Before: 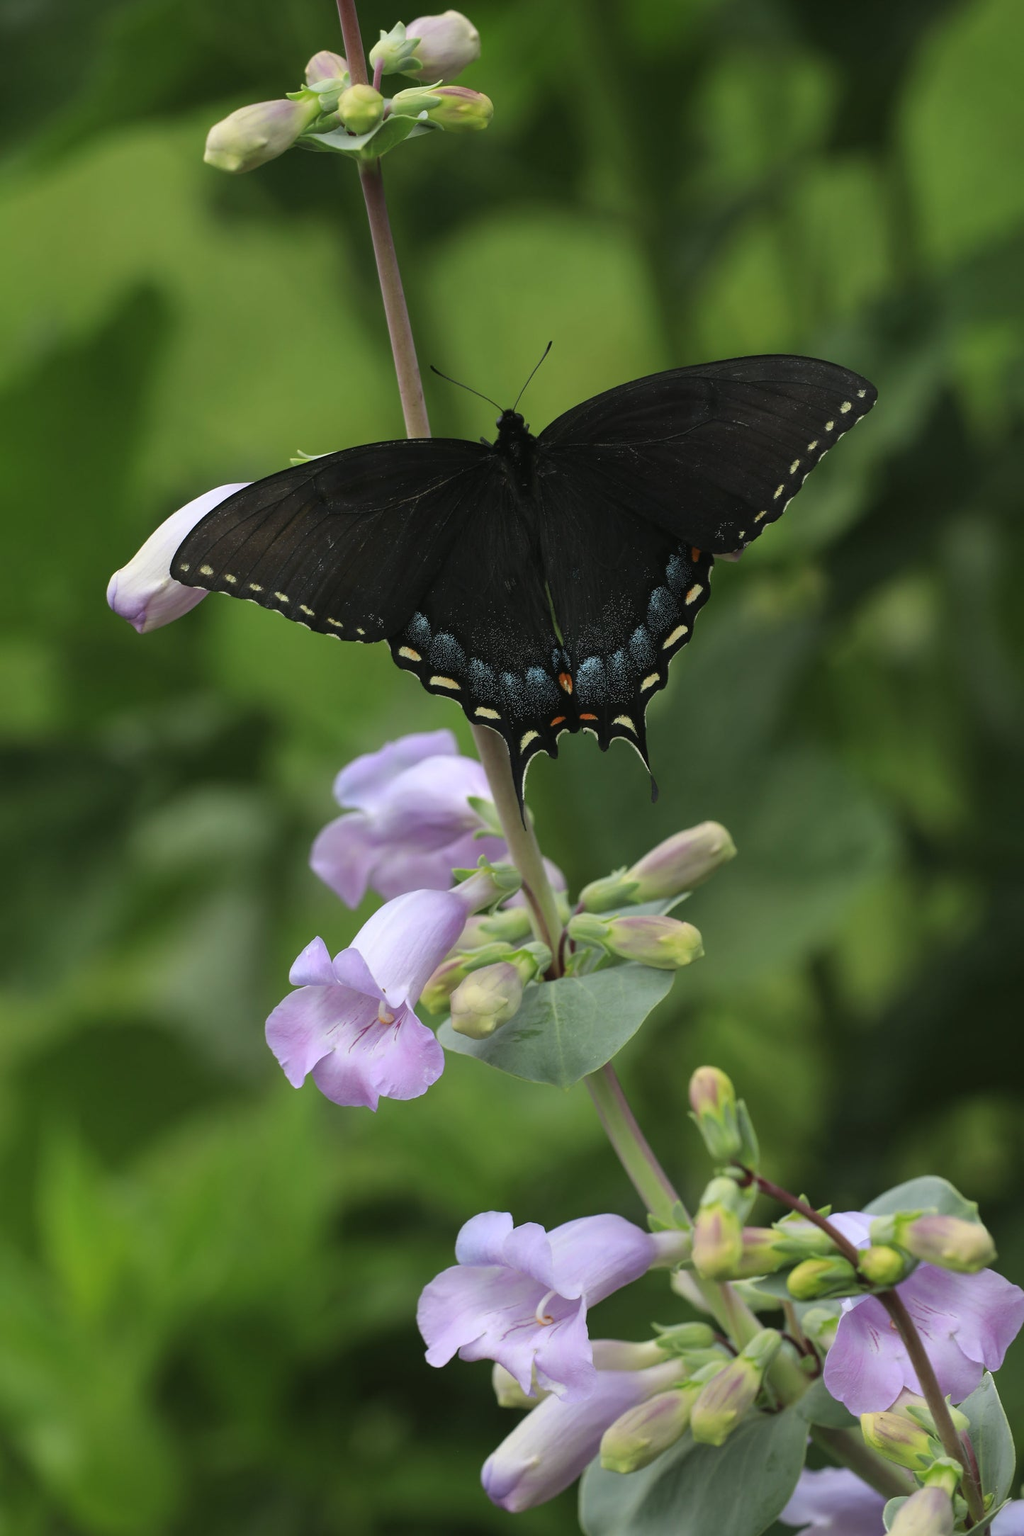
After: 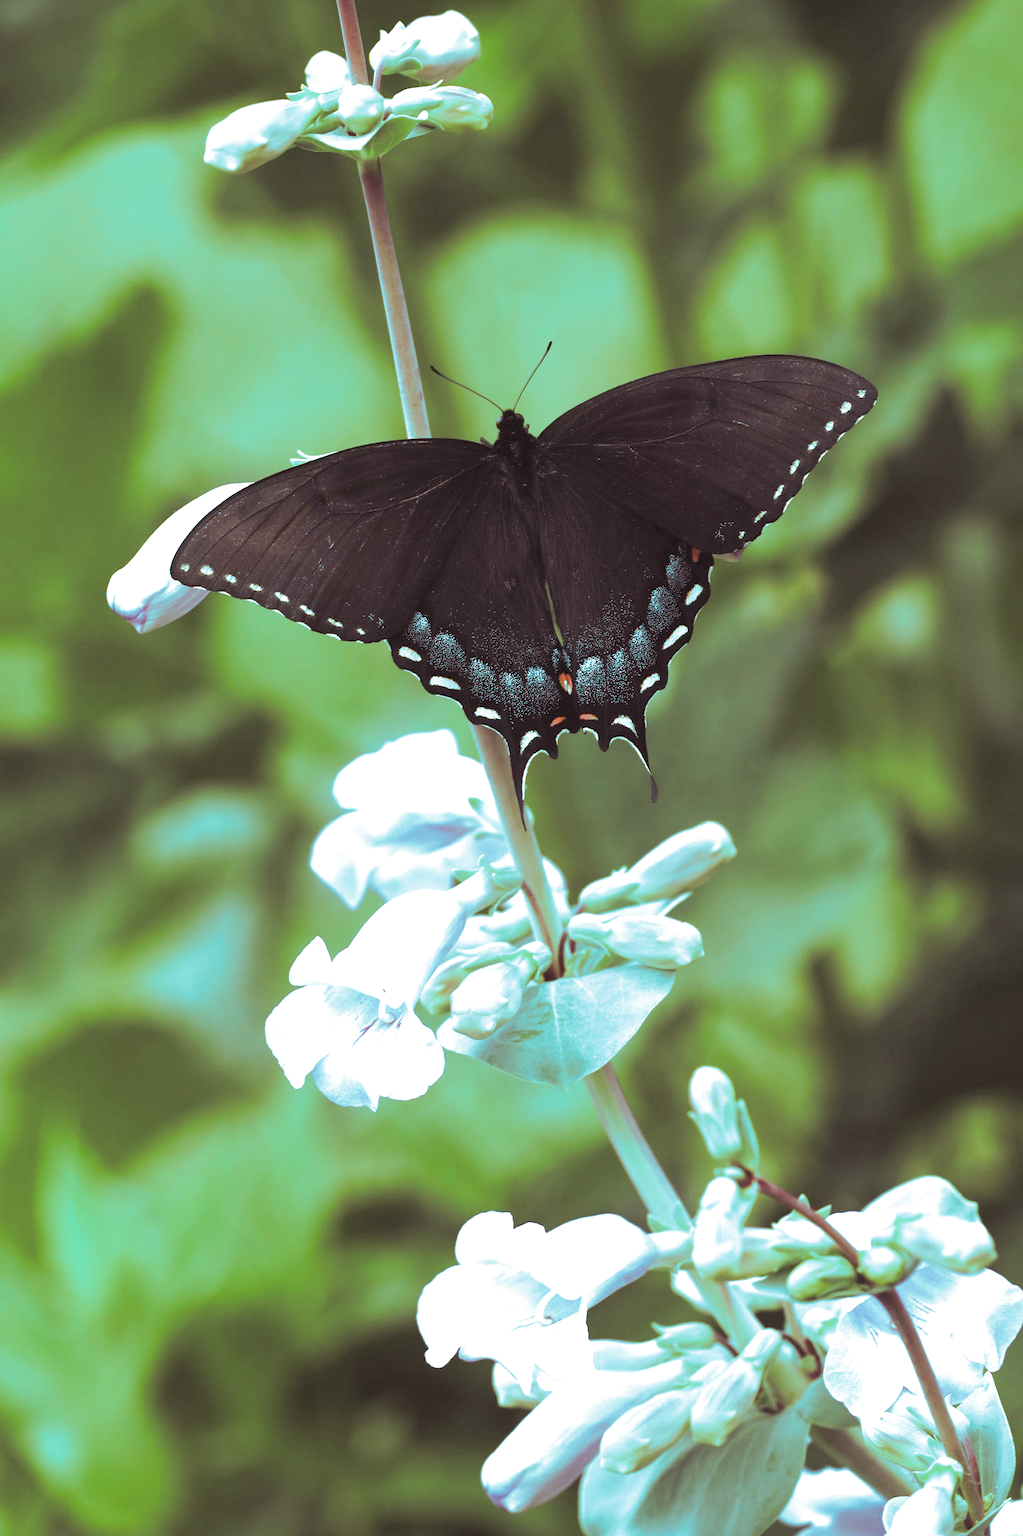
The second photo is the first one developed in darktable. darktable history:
split-toning: shadows › hue 327.6°, highlights › hue 198°, highlights › saturation 0.55, balance -21.25, compress 0%
color balance rgb: global vibrance -1%, saturation formula JzAzBz (2021)
exposure: black level correction 0, exposure 1.5 EV, compensate highlight preservation false
